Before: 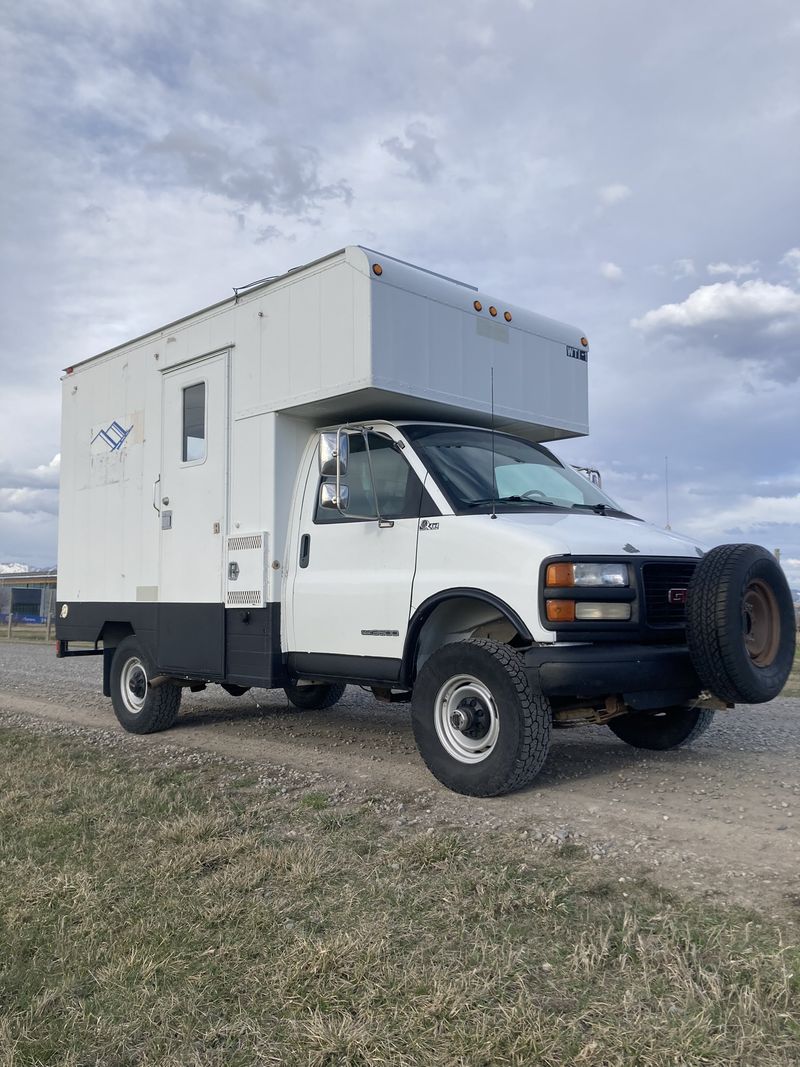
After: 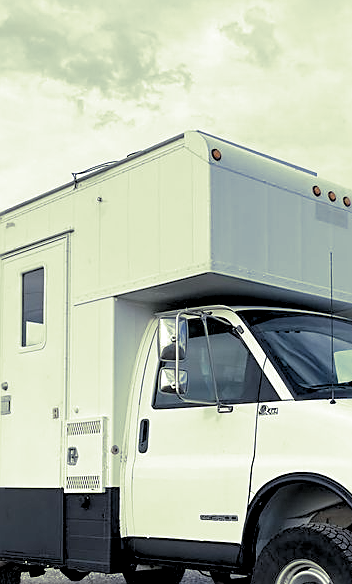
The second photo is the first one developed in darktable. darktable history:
split-toning: shadows › hue 290.82°, shadows › saturation 0.34, highlights › saturation 0.38, balance 0, compress 50%
rgb levels: levels [[0.013, 0.434, 0.89], [0, 0.5, 1], [0, 0.5, 1]]
sharpen: on, module defaults
crop: left 20.248%, top 10.86%, right 35.675%, bottom 34.321%
color correction: highlights a* -0.137, highlights b* -5.91, shadows a* -0.137, shadows b* -0.137
